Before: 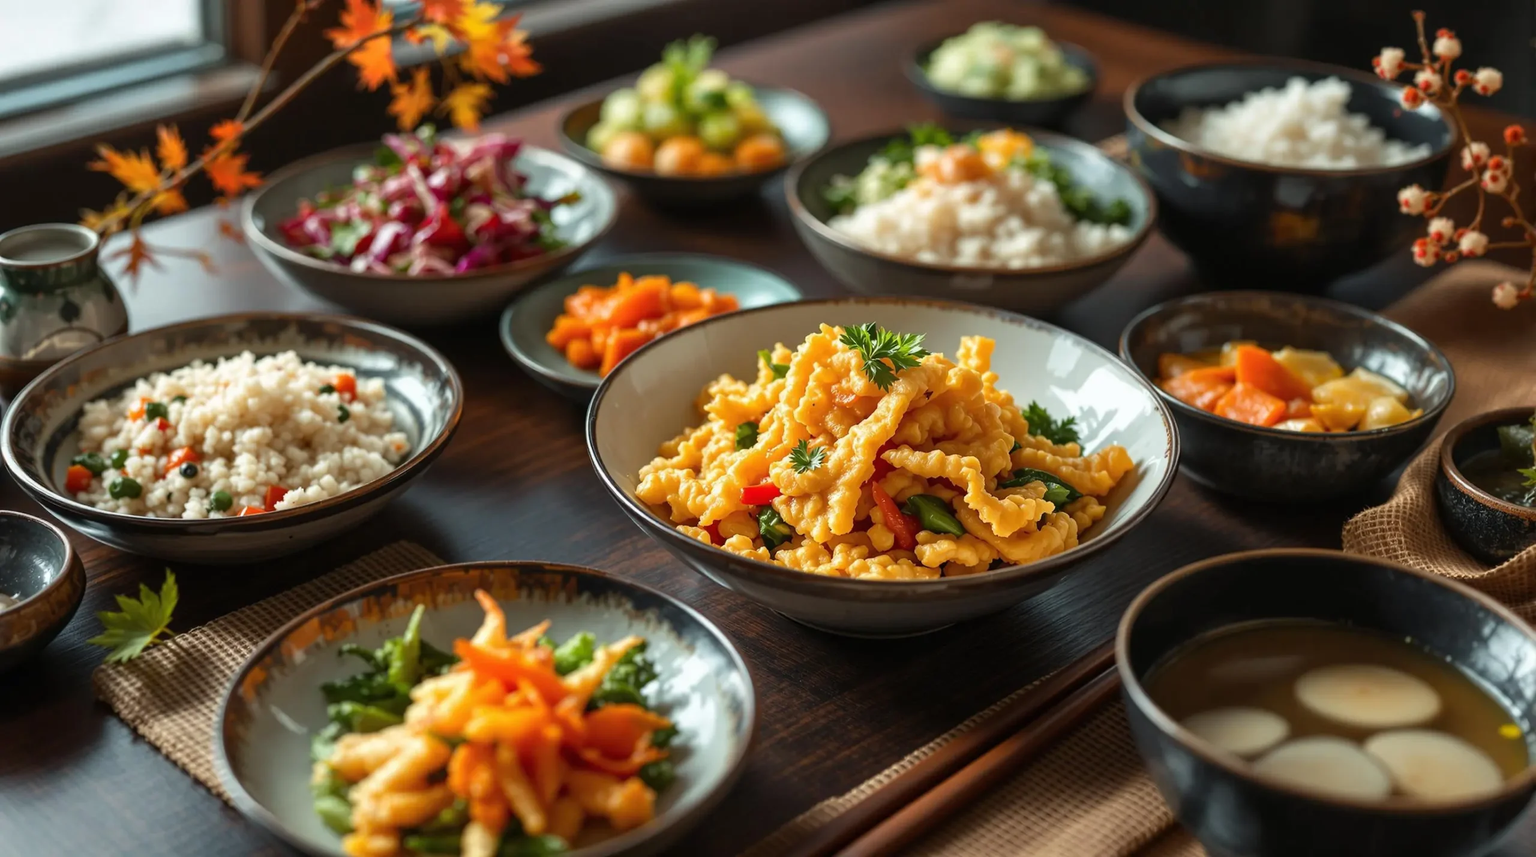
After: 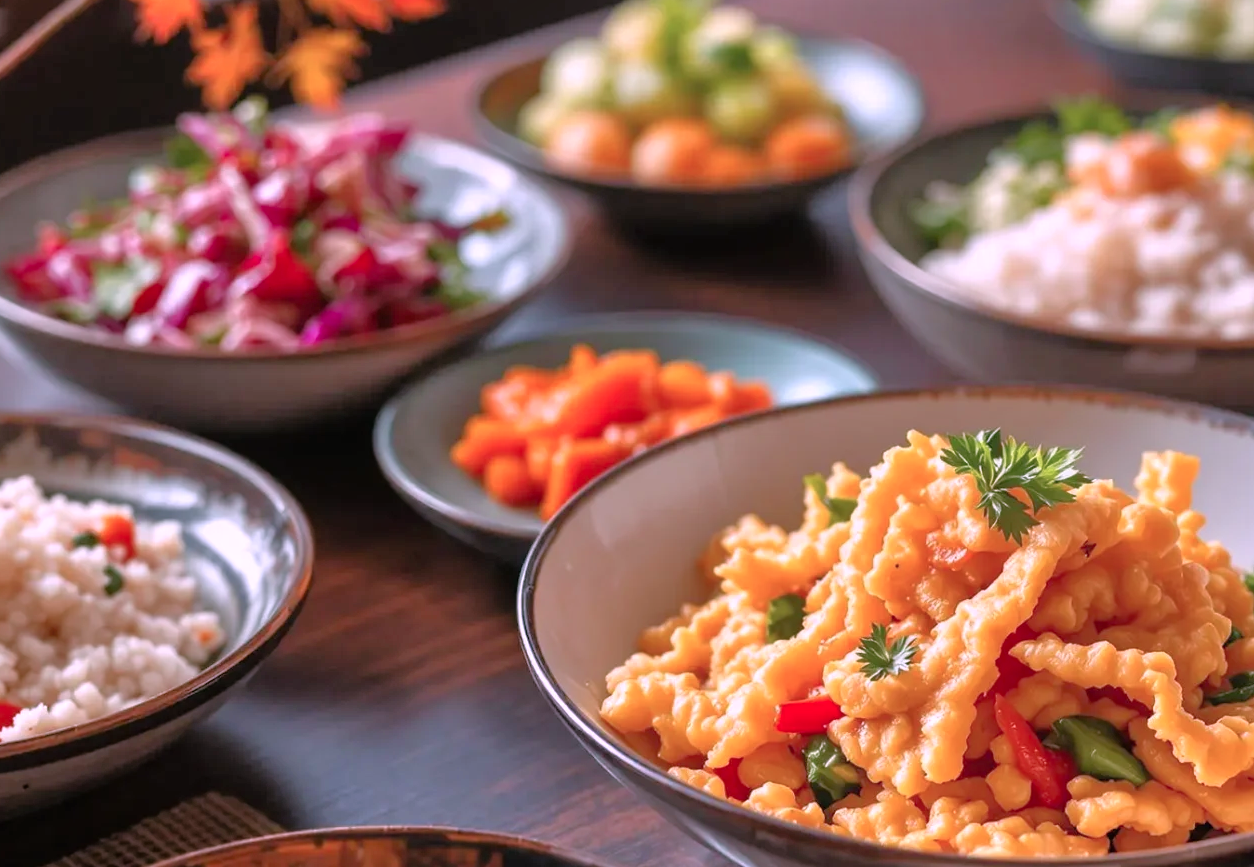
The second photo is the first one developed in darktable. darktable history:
color correction: highlights a* 15.87, highlights b* -20.62
tone equalizer: -7 EV 0.141 EV, -6 EV 0.62 EV, -5 EV 1.16 EV, -4 EV 1.29 EV, -3 EV 1.12 EV, -2 EV 0.6 EV, -1 EV 0.152 EV
crop: left 17.957%, top 7.68%, right 33.047%, bottom 31.643%
